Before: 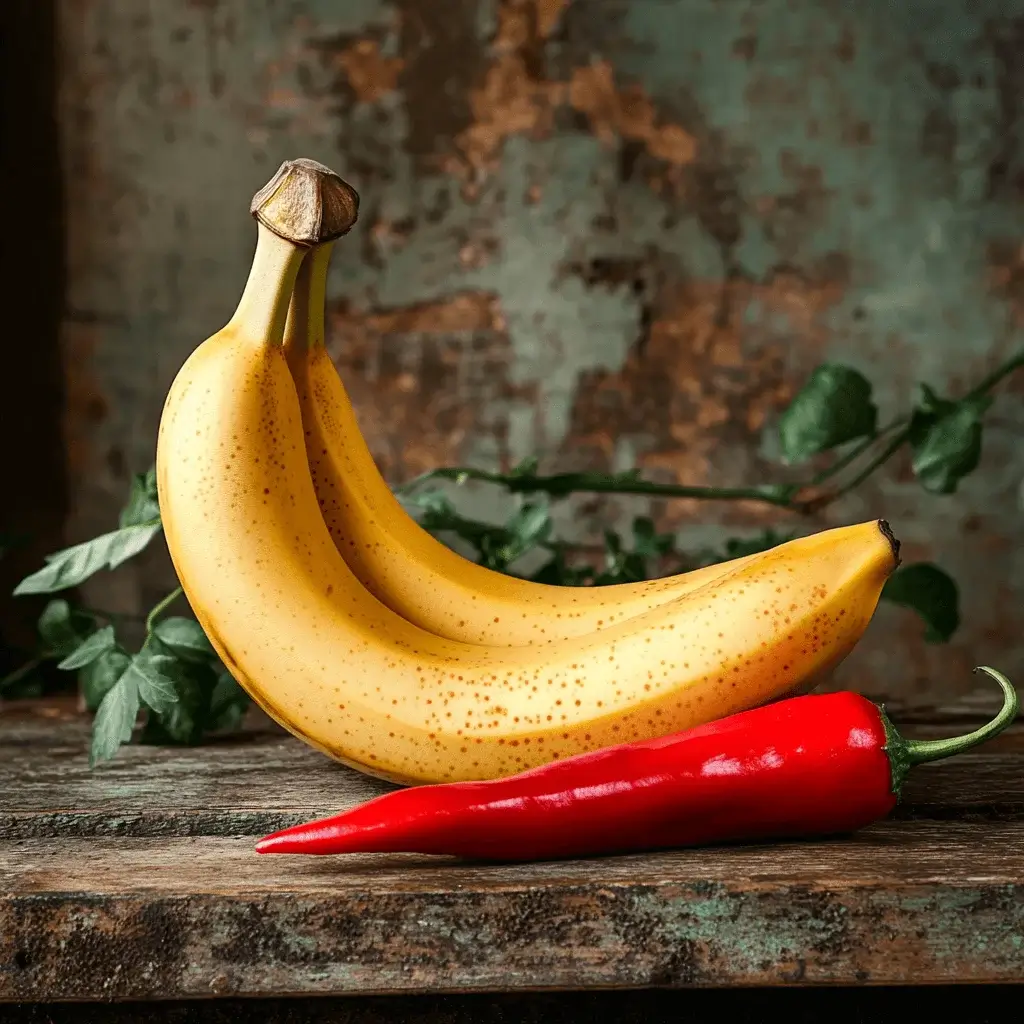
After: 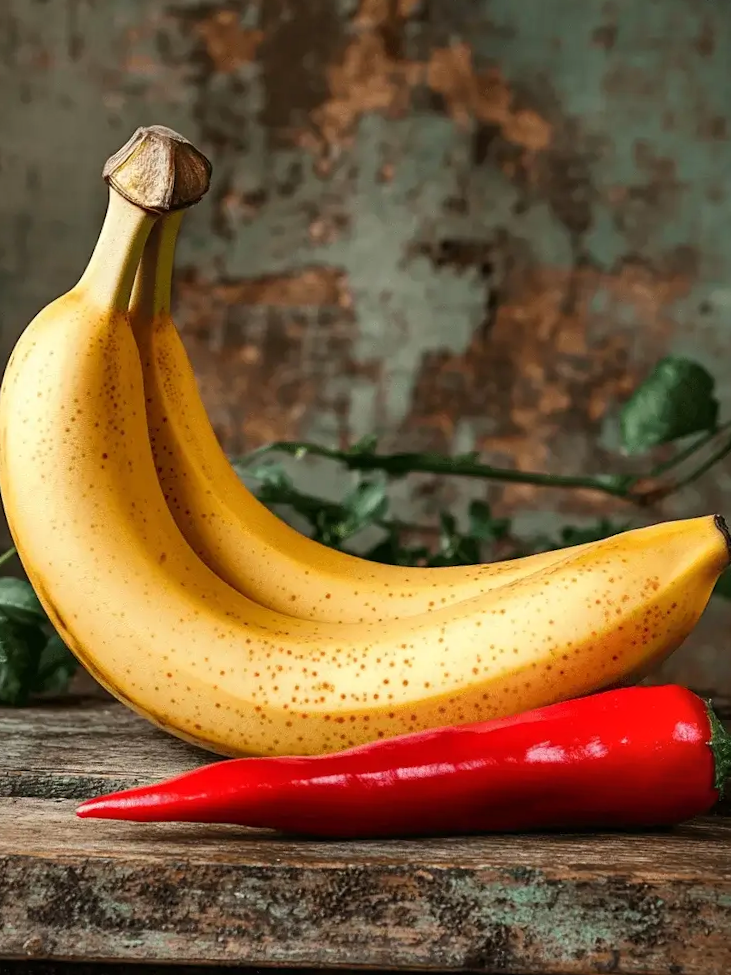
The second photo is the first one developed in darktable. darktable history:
crop and rotate: angle -2.84°, left 14.274%, top 0.021%, right 10.794%, bottom 0.065%
shadows and highlights: shadows 30.77, highlights 0.786, soften with gaussian
